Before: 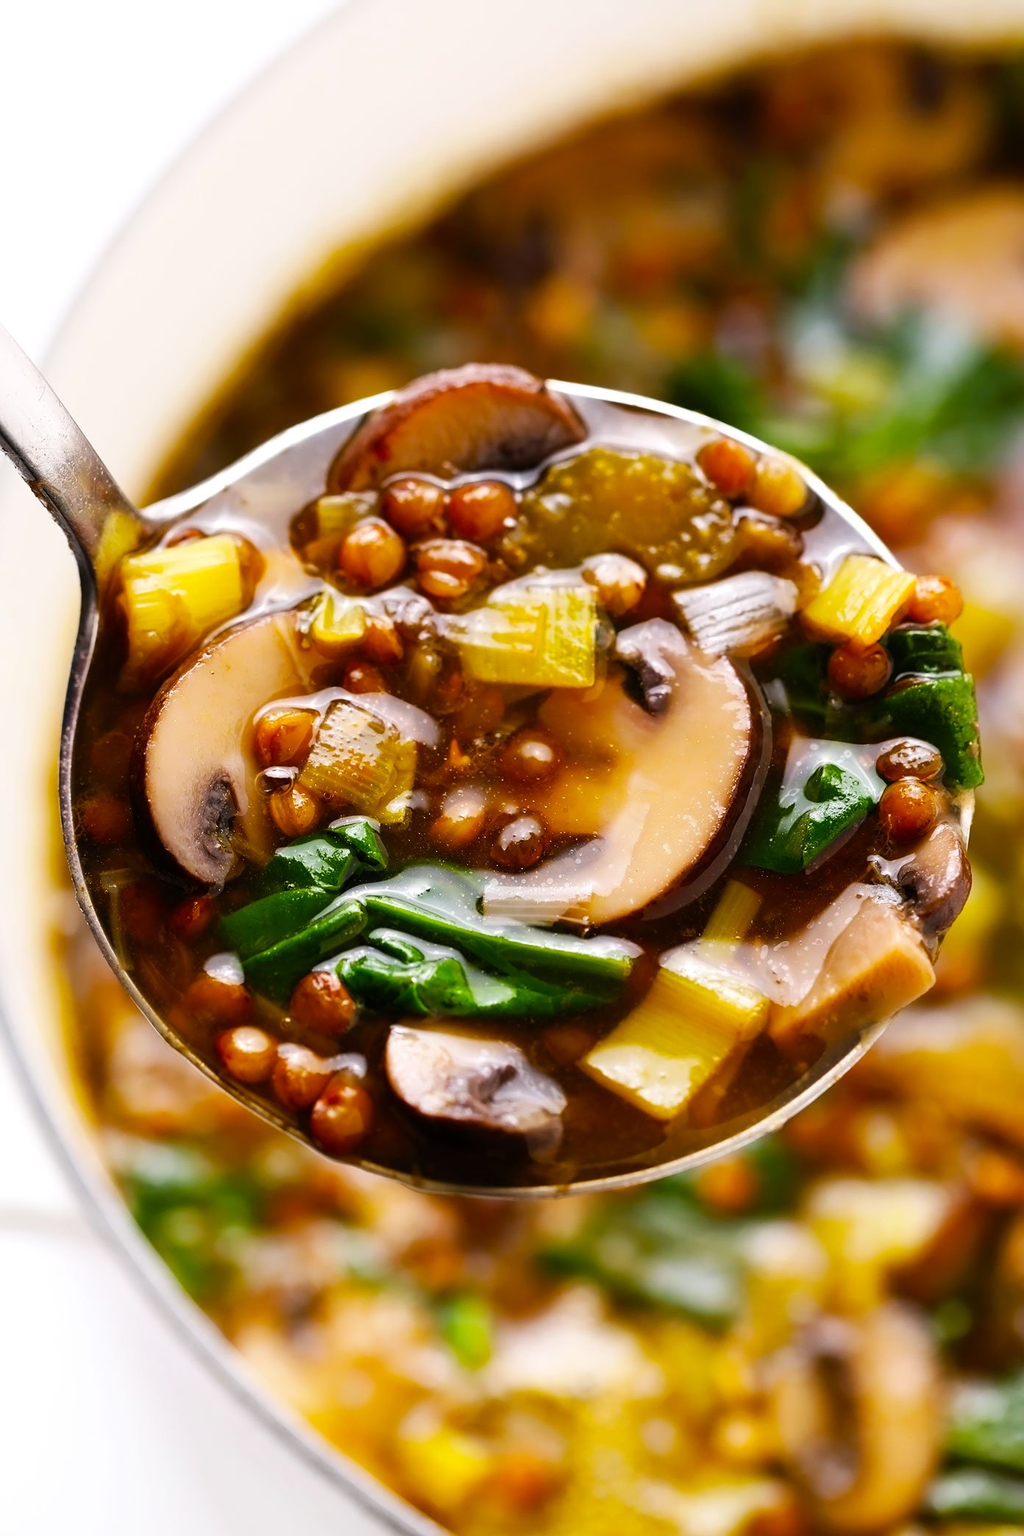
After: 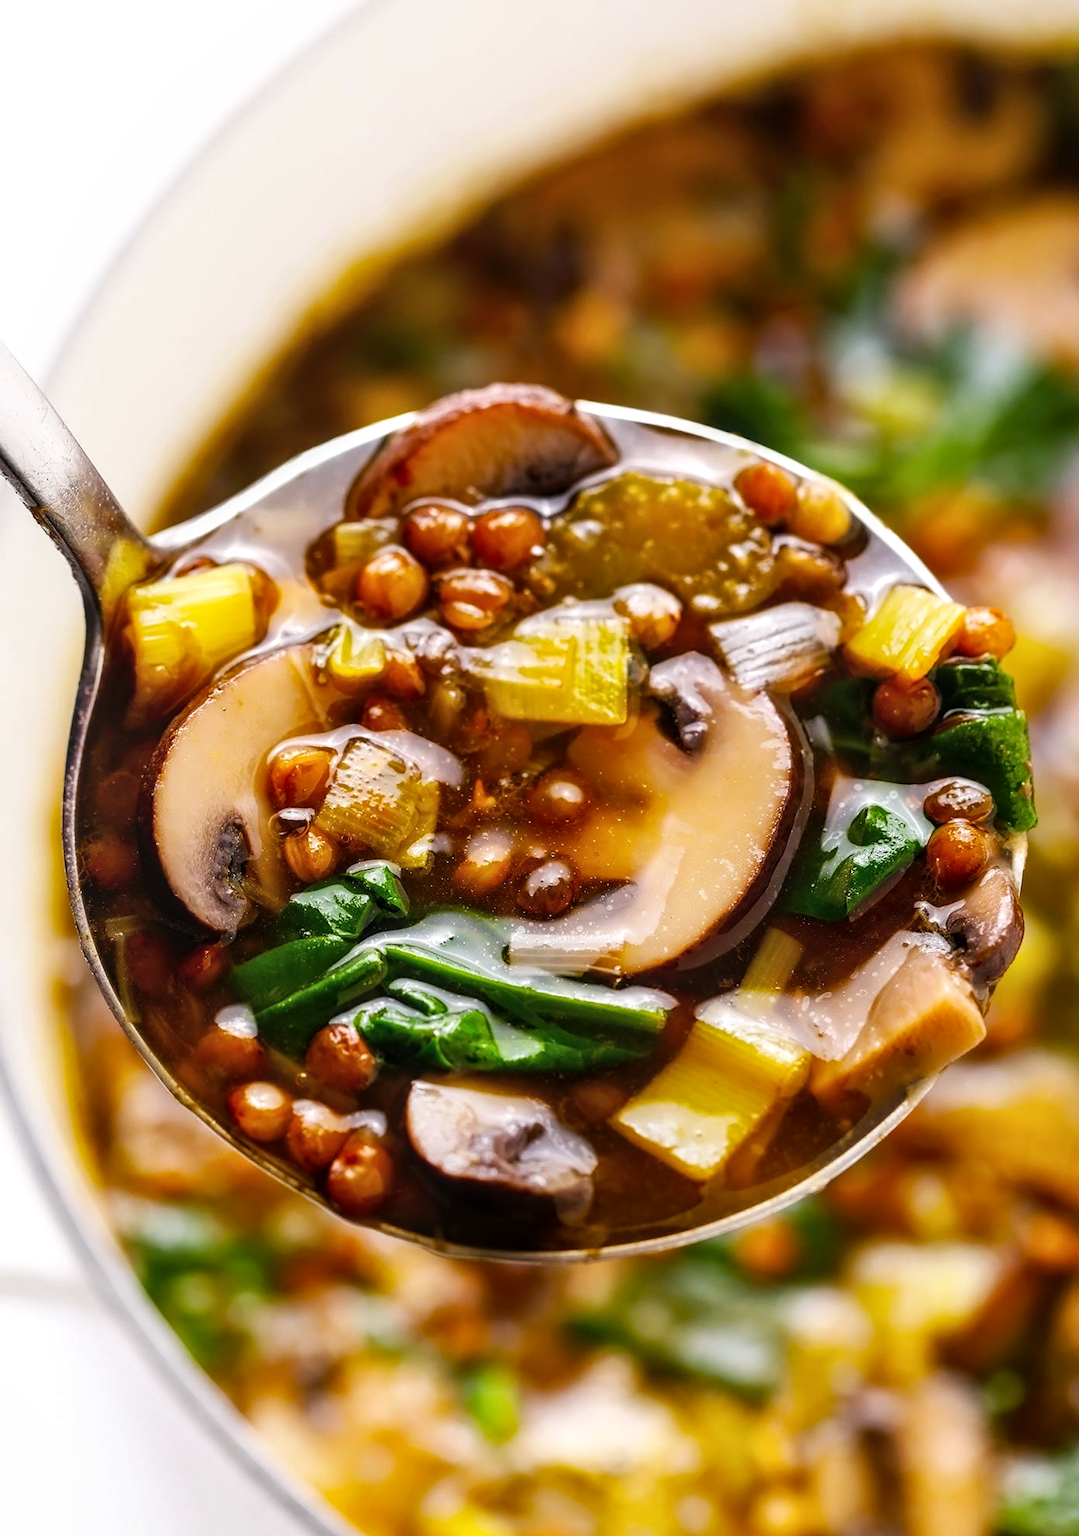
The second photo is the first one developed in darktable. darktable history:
crop and rotate: top 0%, bottom 5.097%
local contrast: on, module defaults
